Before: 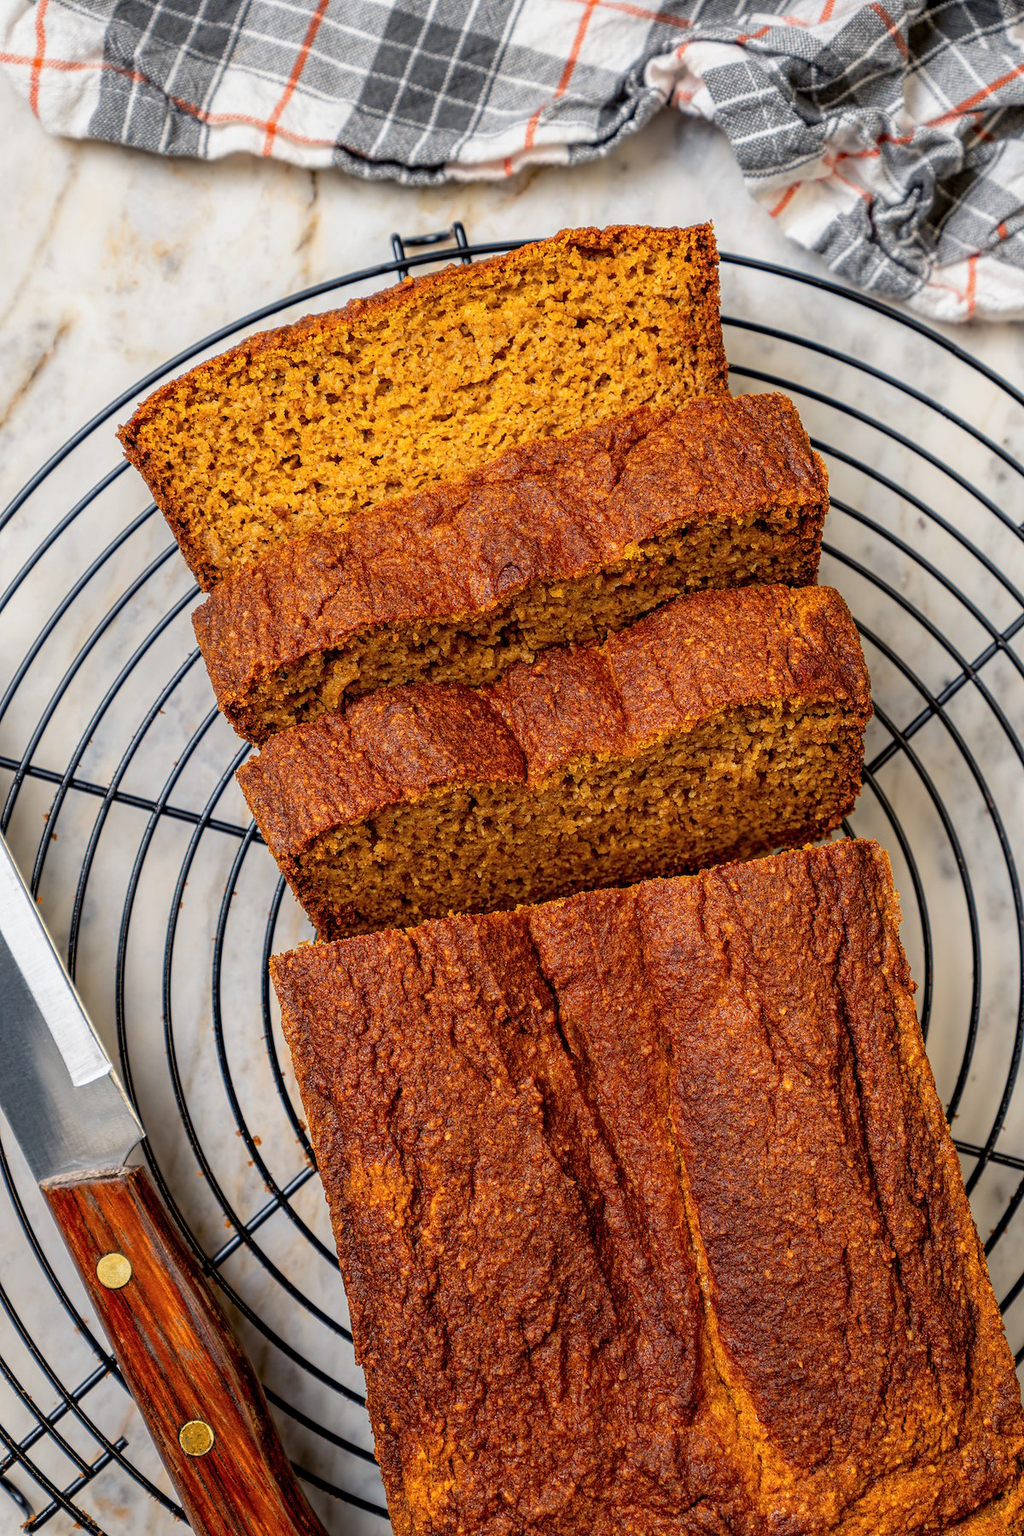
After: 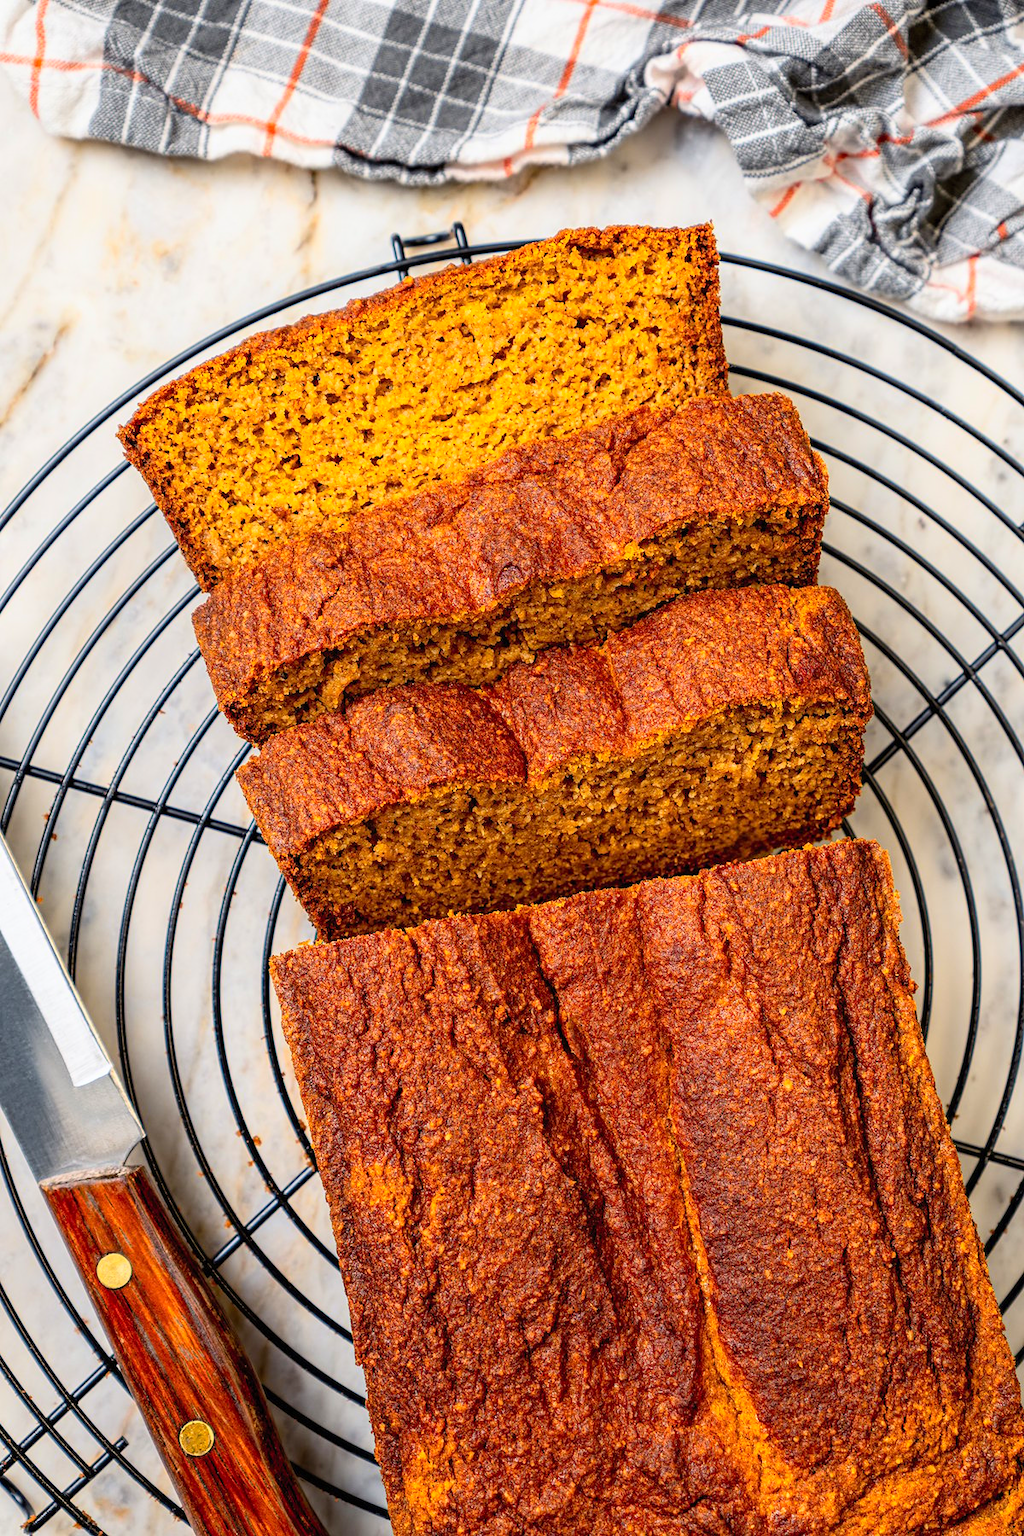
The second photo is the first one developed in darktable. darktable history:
contrast brightness saturation: contrast 0.198, brightness 0.157, saturation 0.224
